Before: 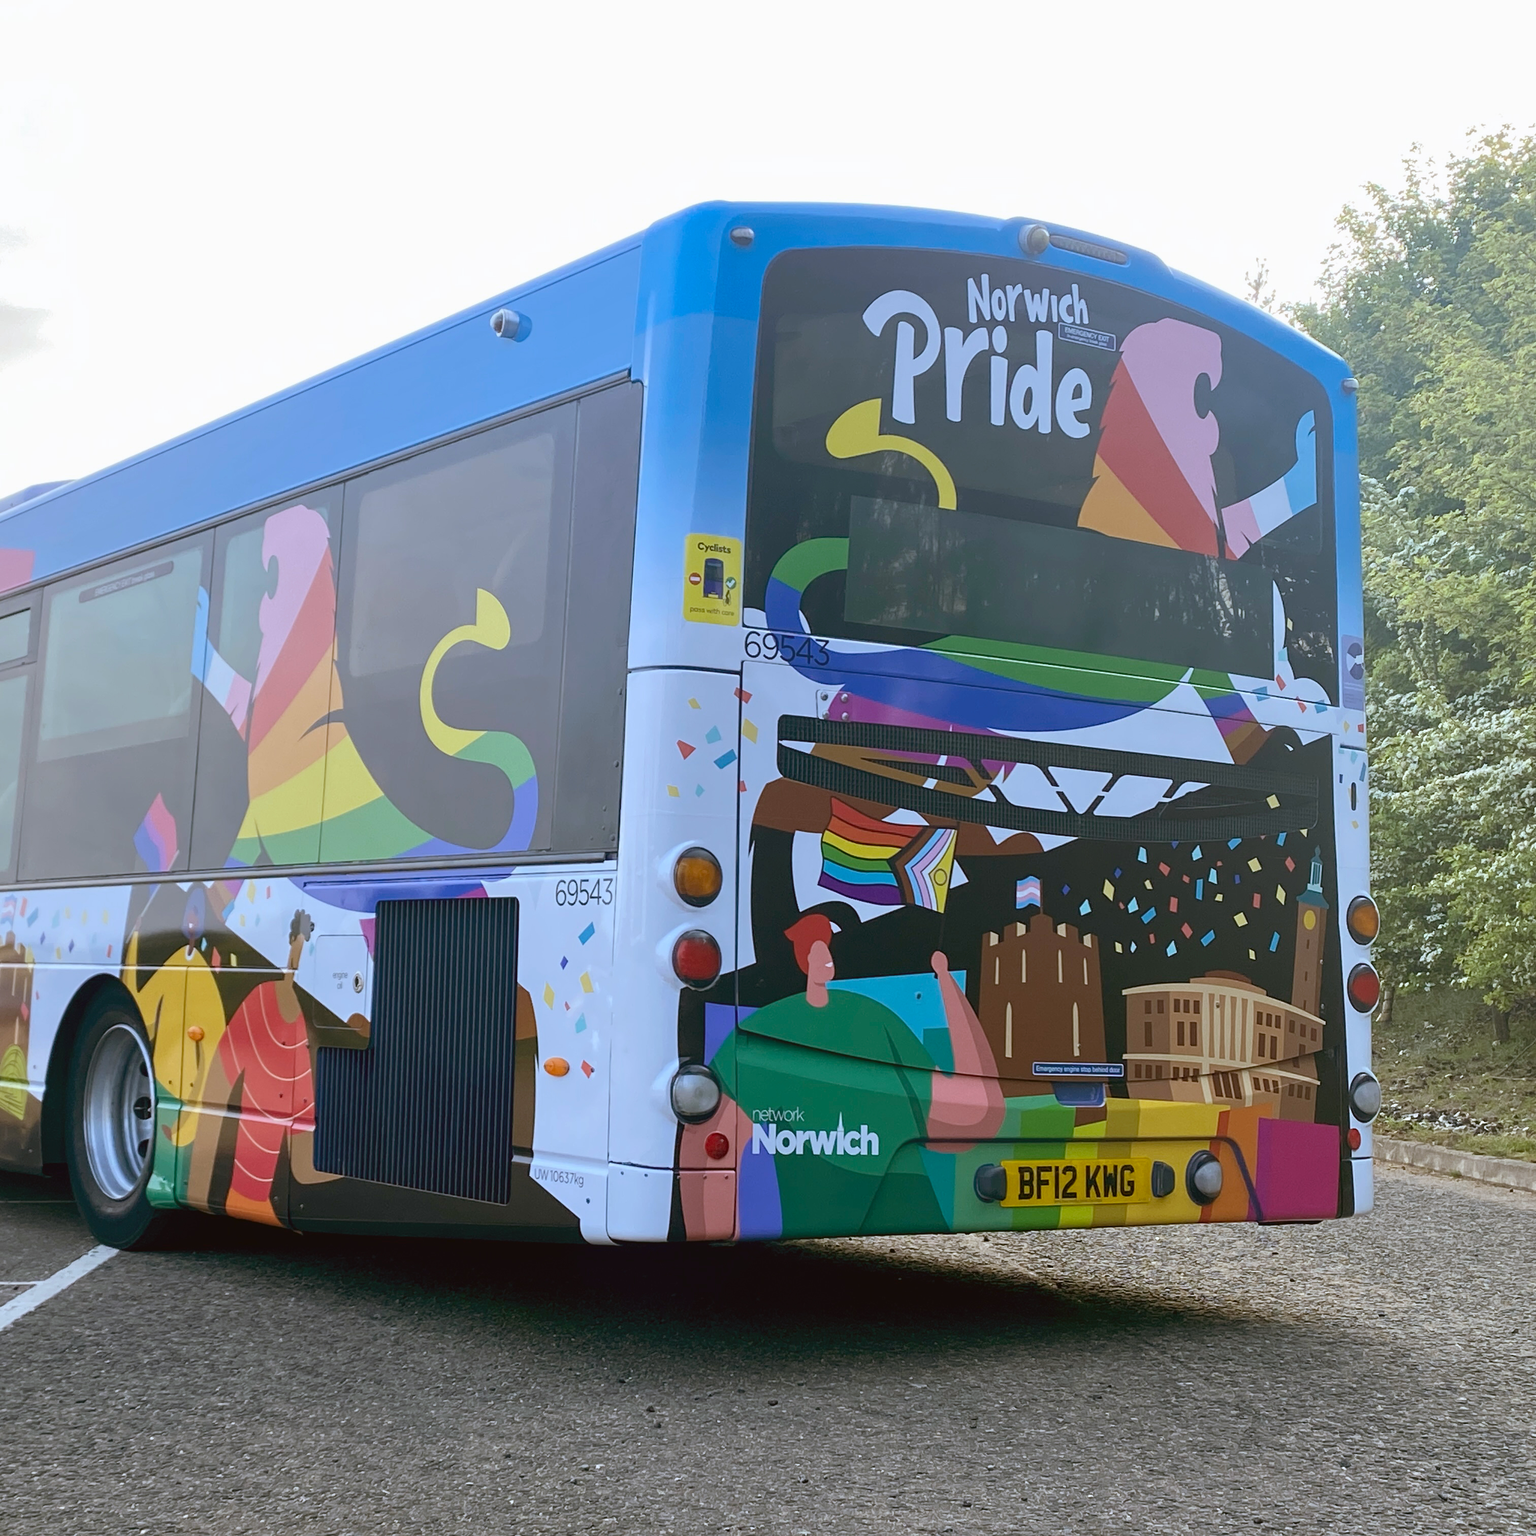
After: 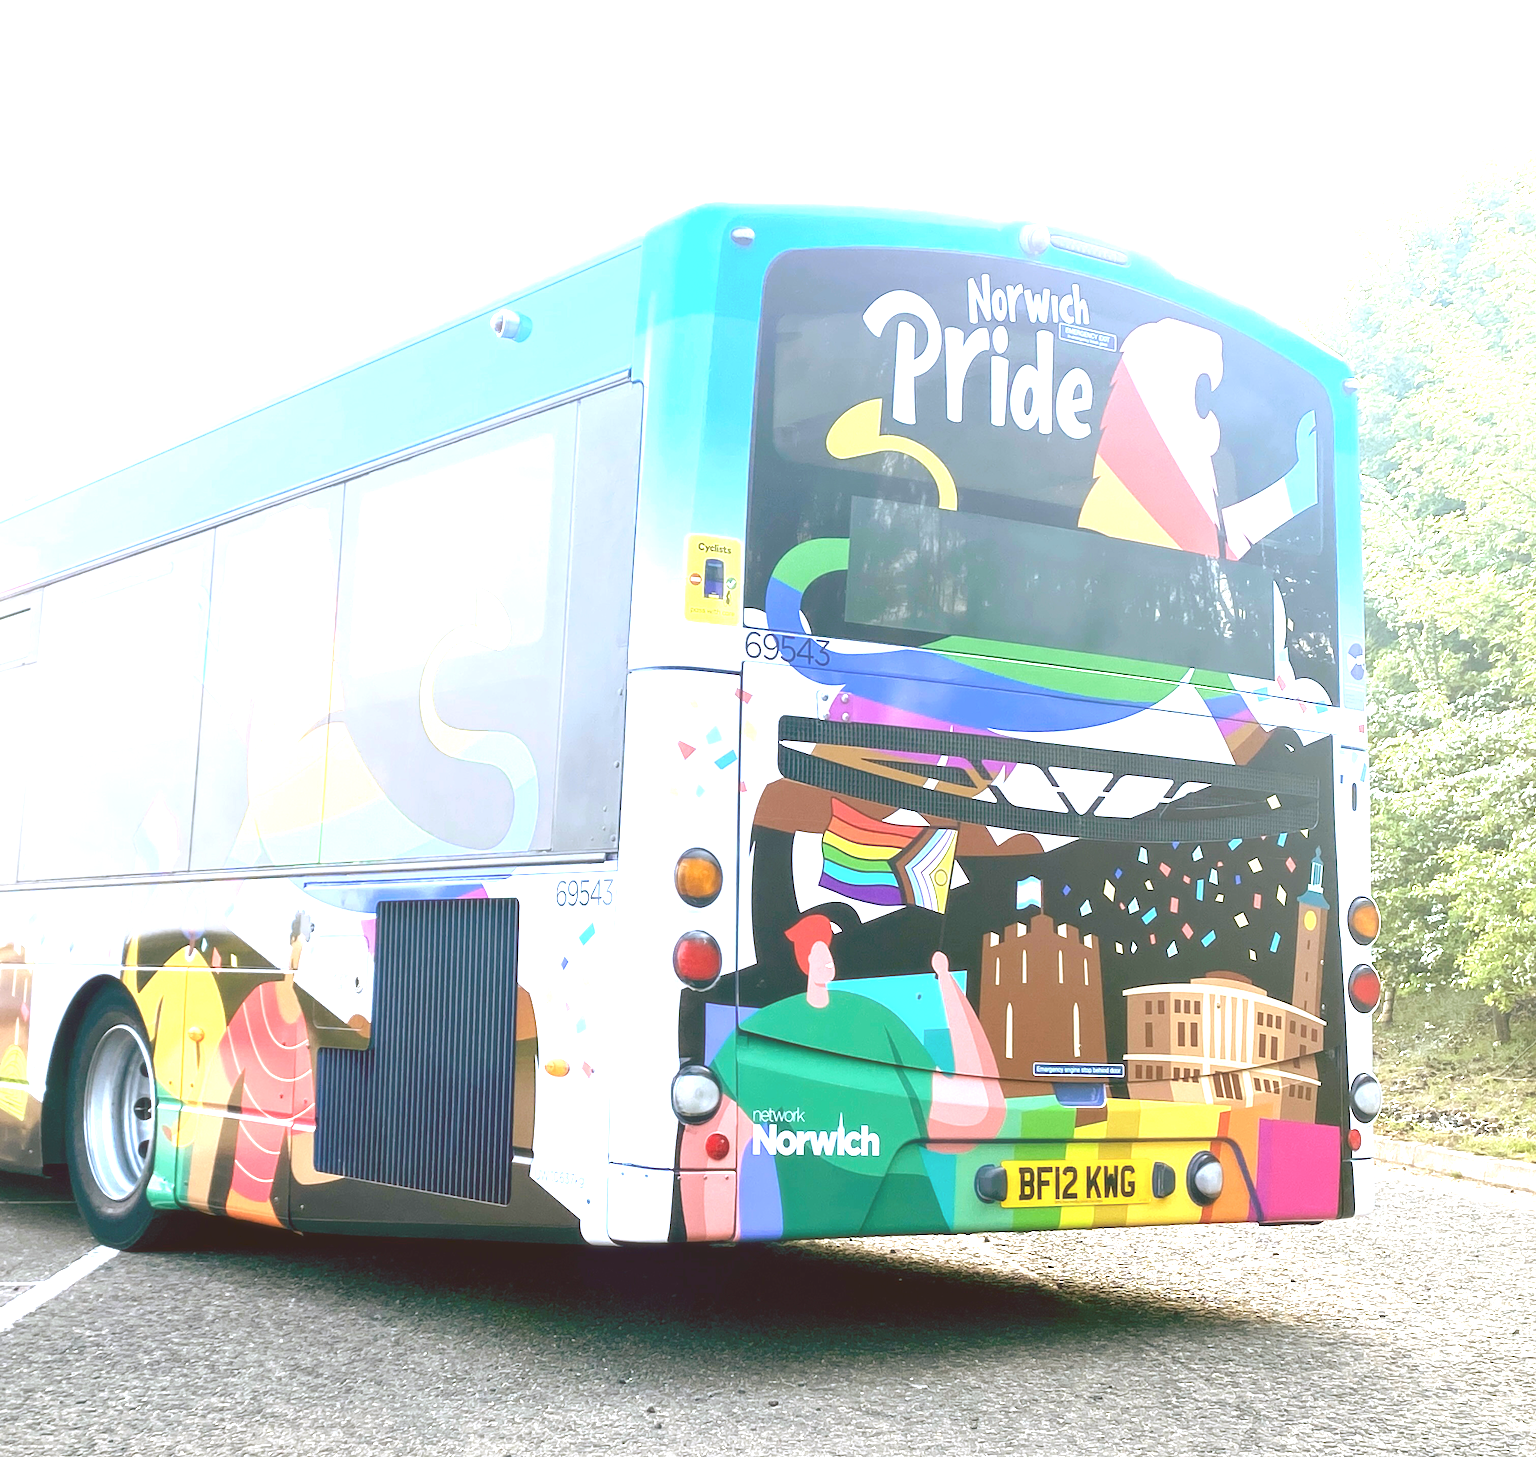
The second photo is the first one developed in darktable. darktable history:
crop and rotate: top 0%, bottom 5.097%
soften: size 10%, saturation 50%, brightness 0.2 EV, mix 10%
exposure: black level correction 0, exposure 2.088 EV, compensate exposure bias true, compensate highlight preservation false
